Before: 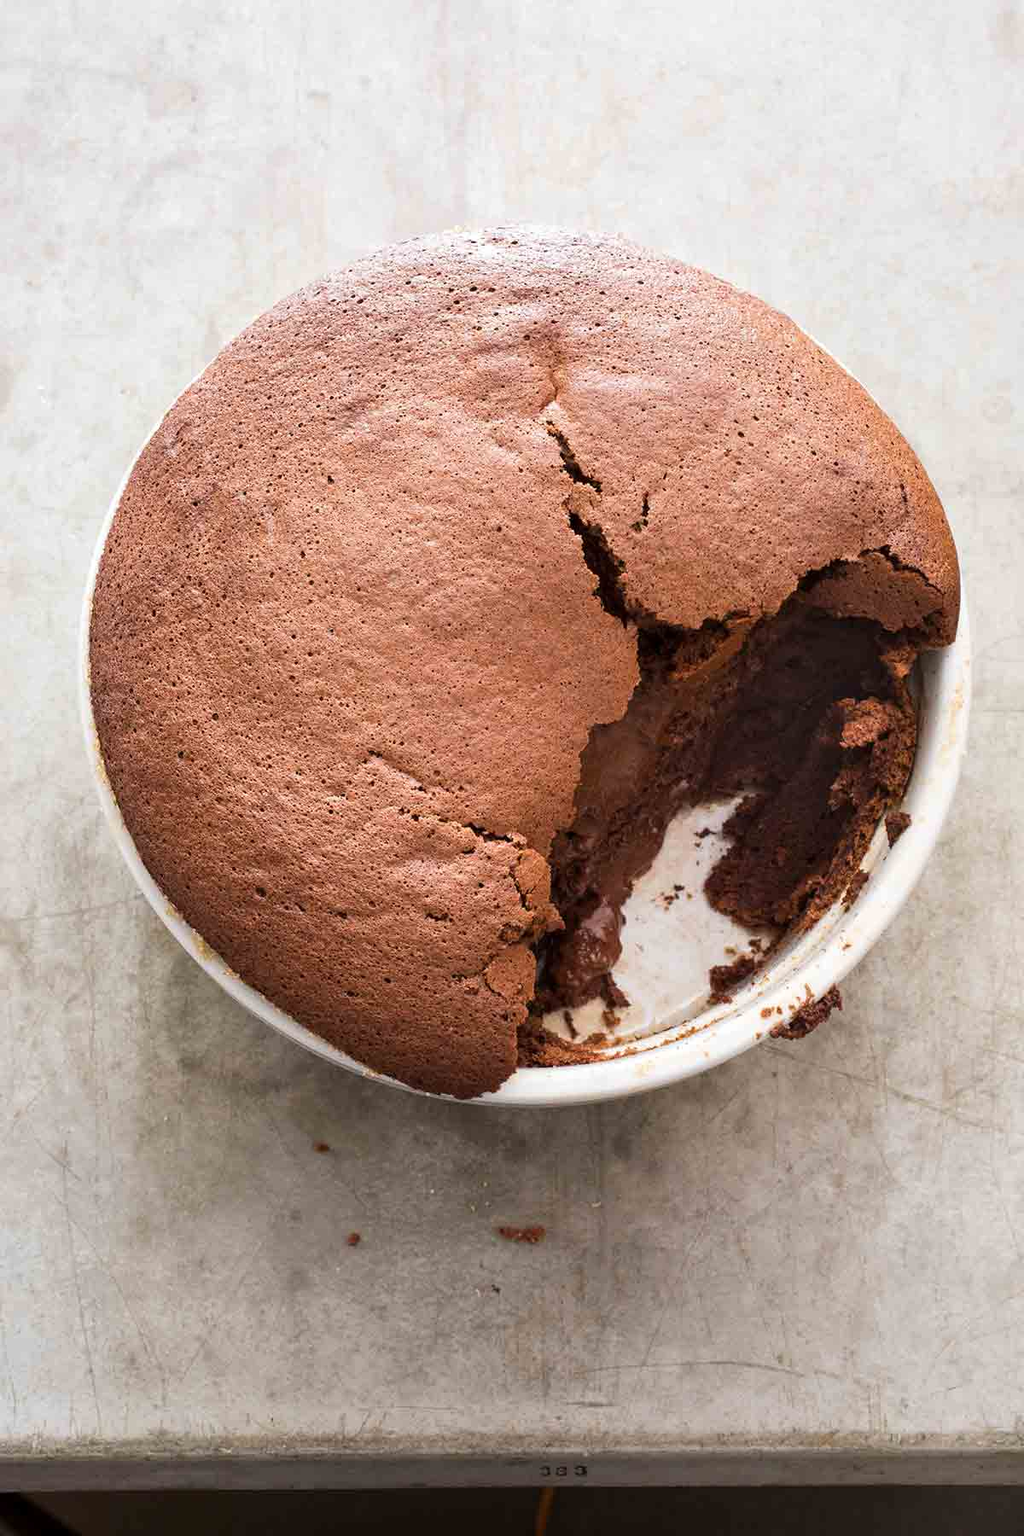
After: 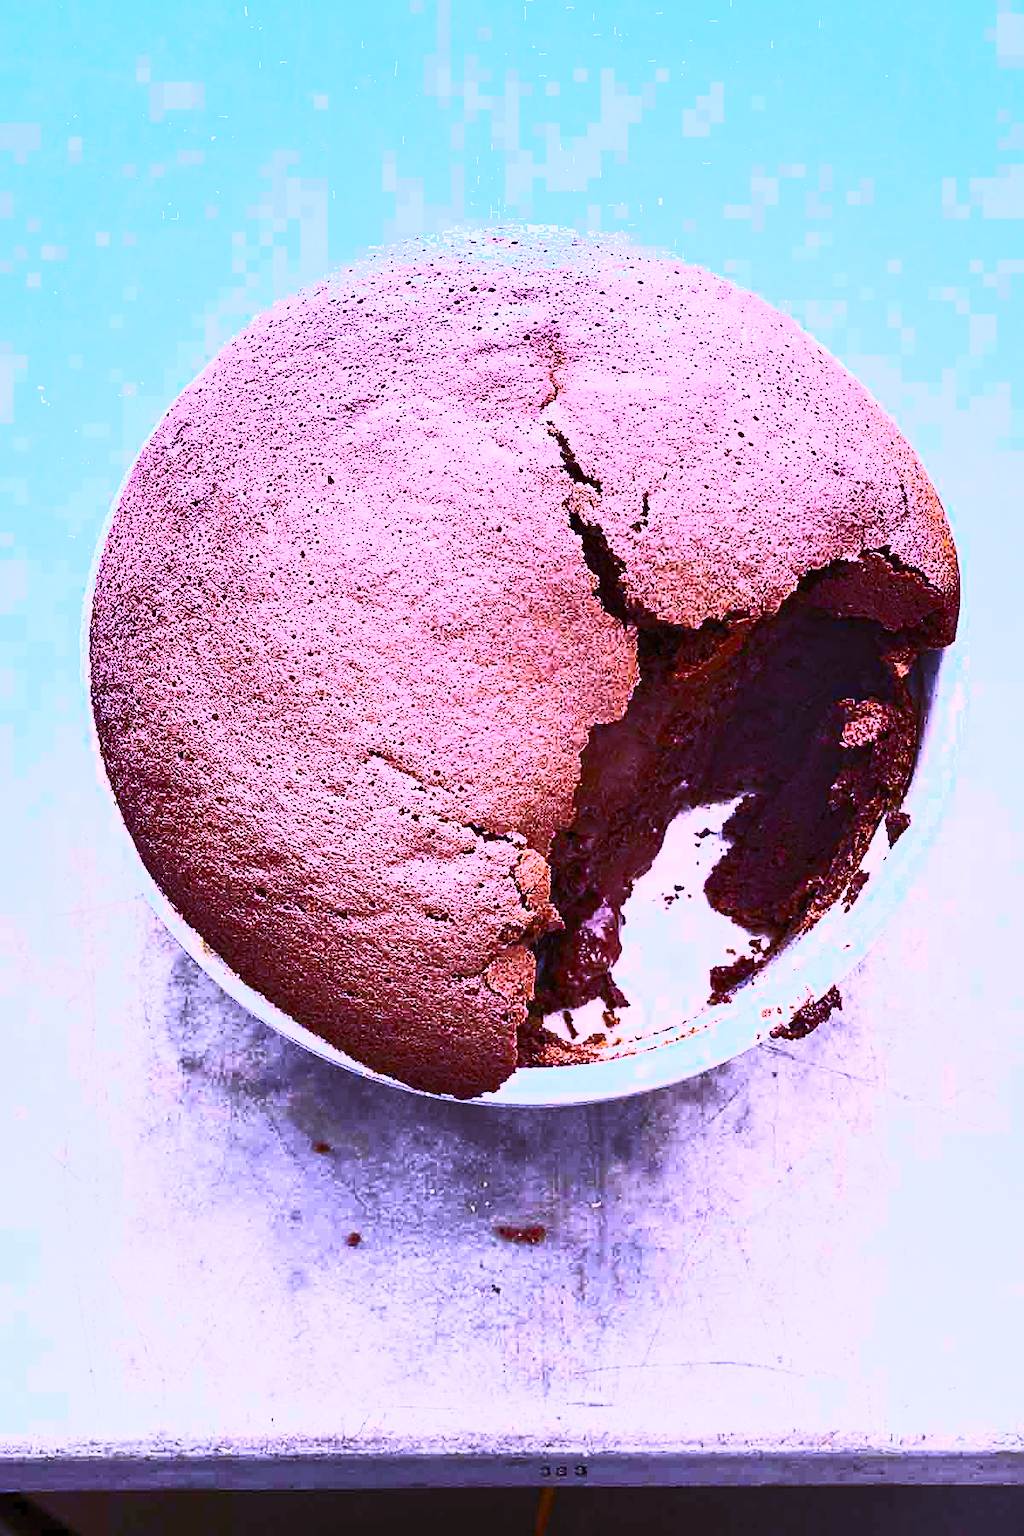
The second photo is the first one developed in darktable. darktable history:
sharpen: on, module defaults
contrast brightness saturation: contrast 0.83, brightness 0.59, saturation 0.59
shadows and highlights: radius 337.17, shadows 29.01, soften with gaussian
white balance: red 0.98, blue 1.61
